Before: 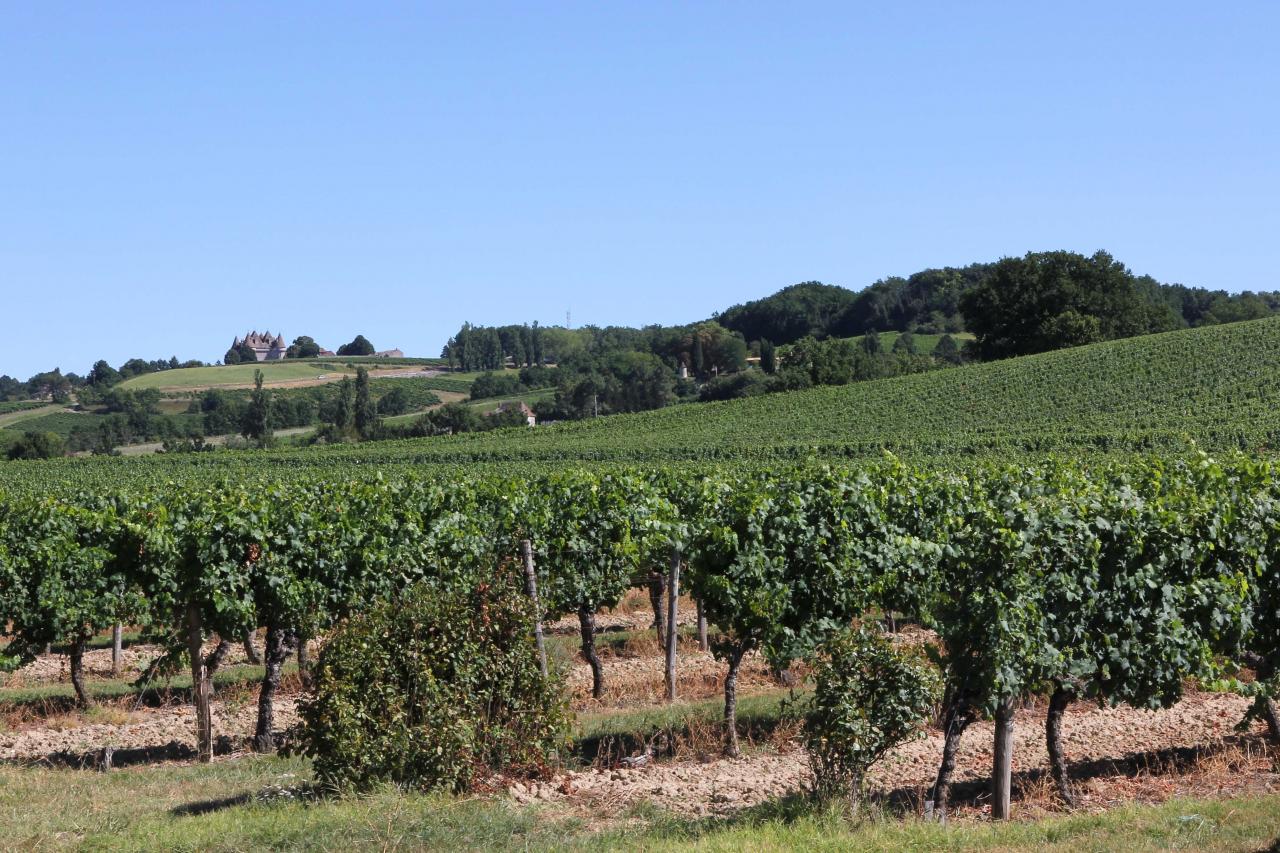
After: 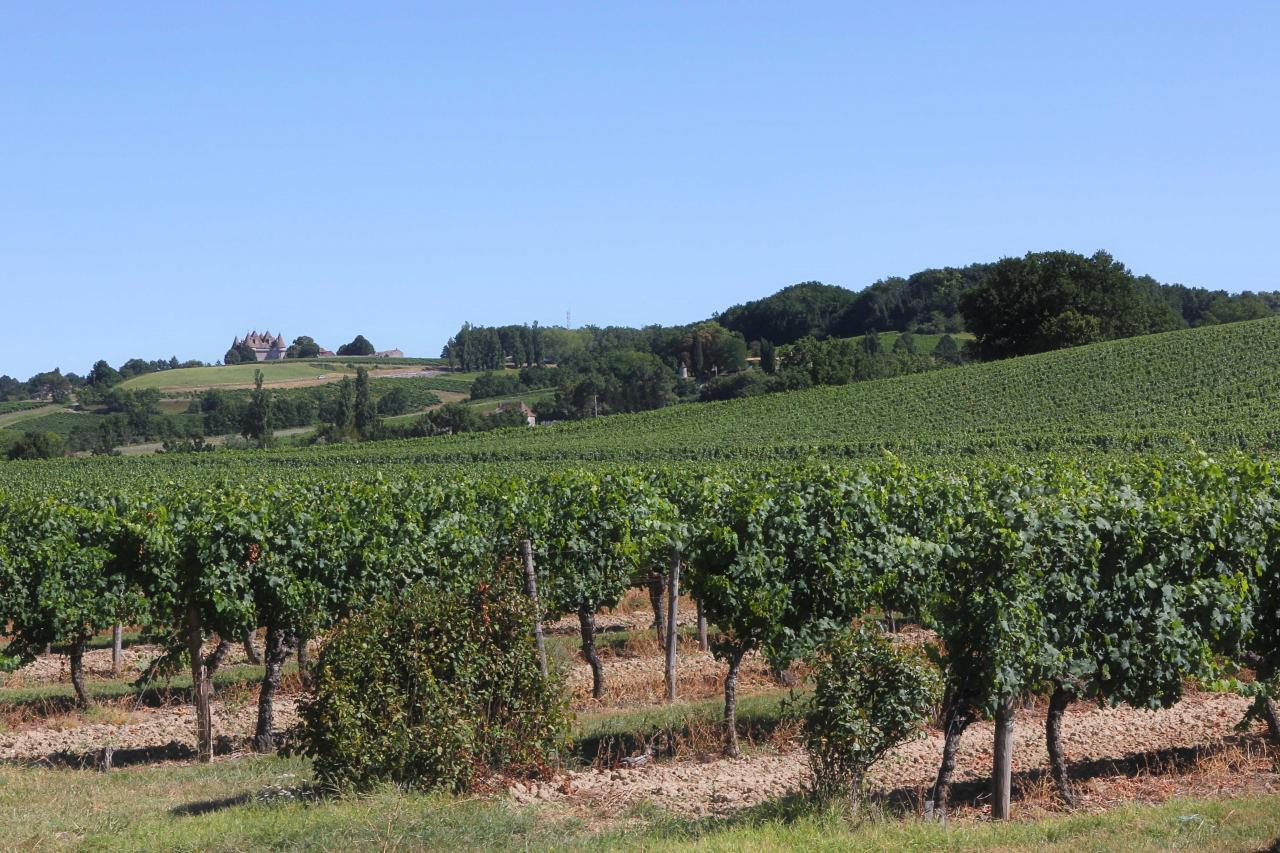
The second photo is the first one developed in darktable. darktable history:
contrast equalizer: y [[0.5, 0.5, 0.544, 0.569, 0.5, 0.5], [0.5 ×6], [0.5 ×6], [0 ×6], [0 ×6]], mix -0.988
